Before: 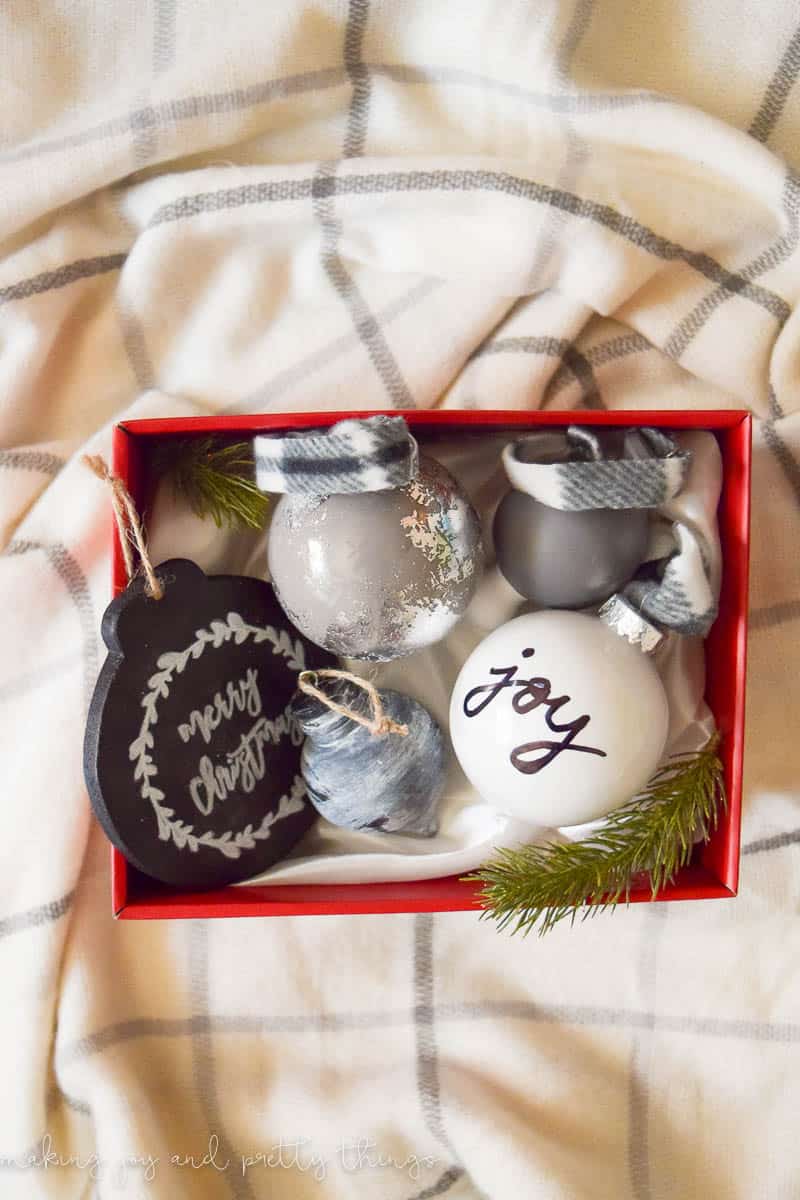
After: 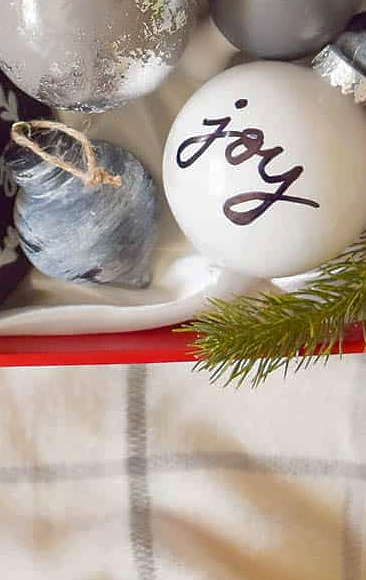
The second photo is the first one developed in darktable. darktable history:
shadows and highlights: shadows 30
crop: left 35.976%, top 45.819%, right 18.162%, bottom 5.807%
sharpen: radius 0.969, amount 0.604
